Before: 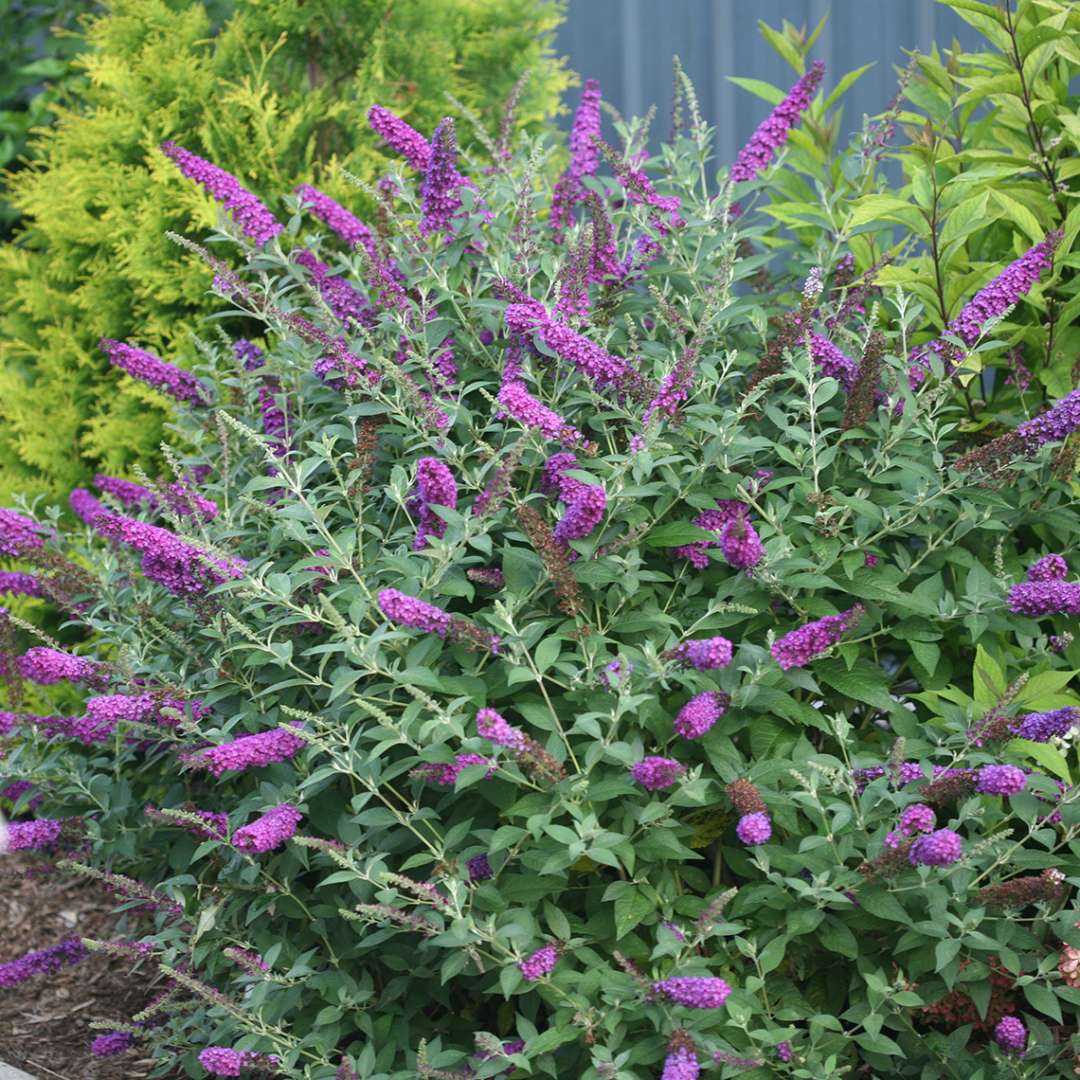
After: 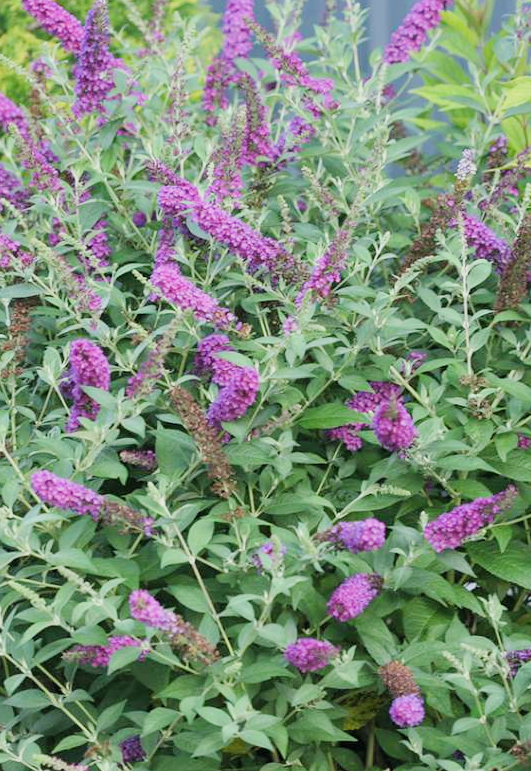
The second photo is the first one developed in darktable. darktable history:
exposure: black level correction 0, exposure 0.697 EV, compensate highlight preservation false
crop: left 32.207%, top 11.004%, right 18.517%, bottom 17.577%
filmic rgb: black relative exposure -7.65 EV, white relative exposure 4.56 EV, hardness 3.61
color zones: curves: ch1 [(0.077, 0.436) (0.25, 0.5) (0.75, 0.5)]
